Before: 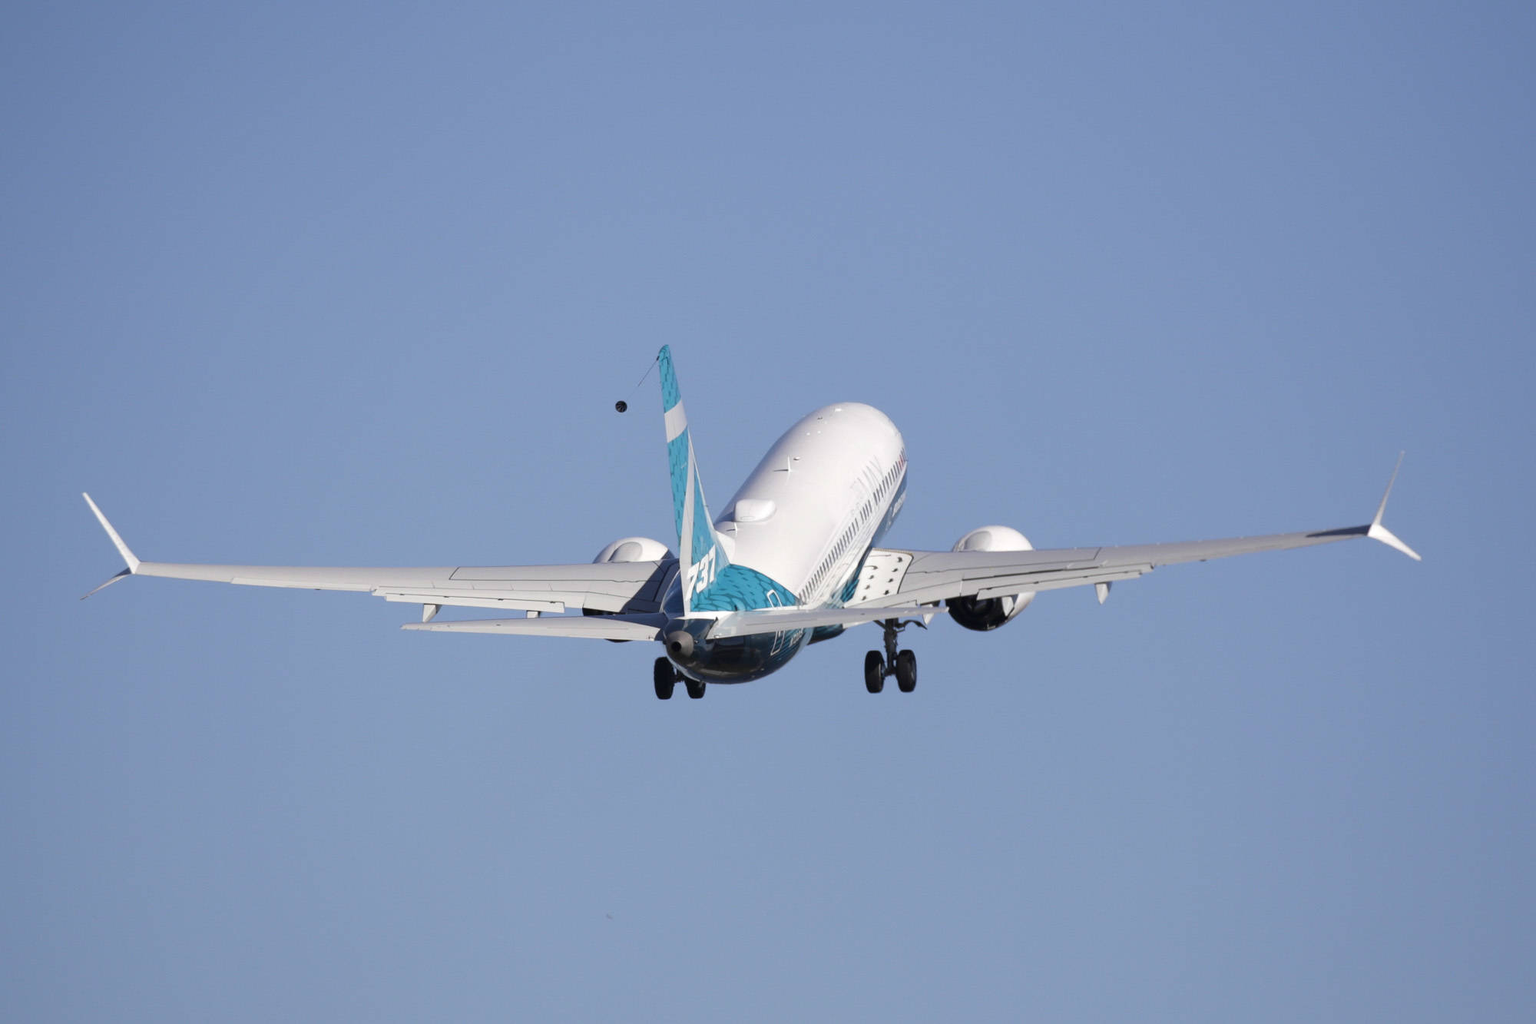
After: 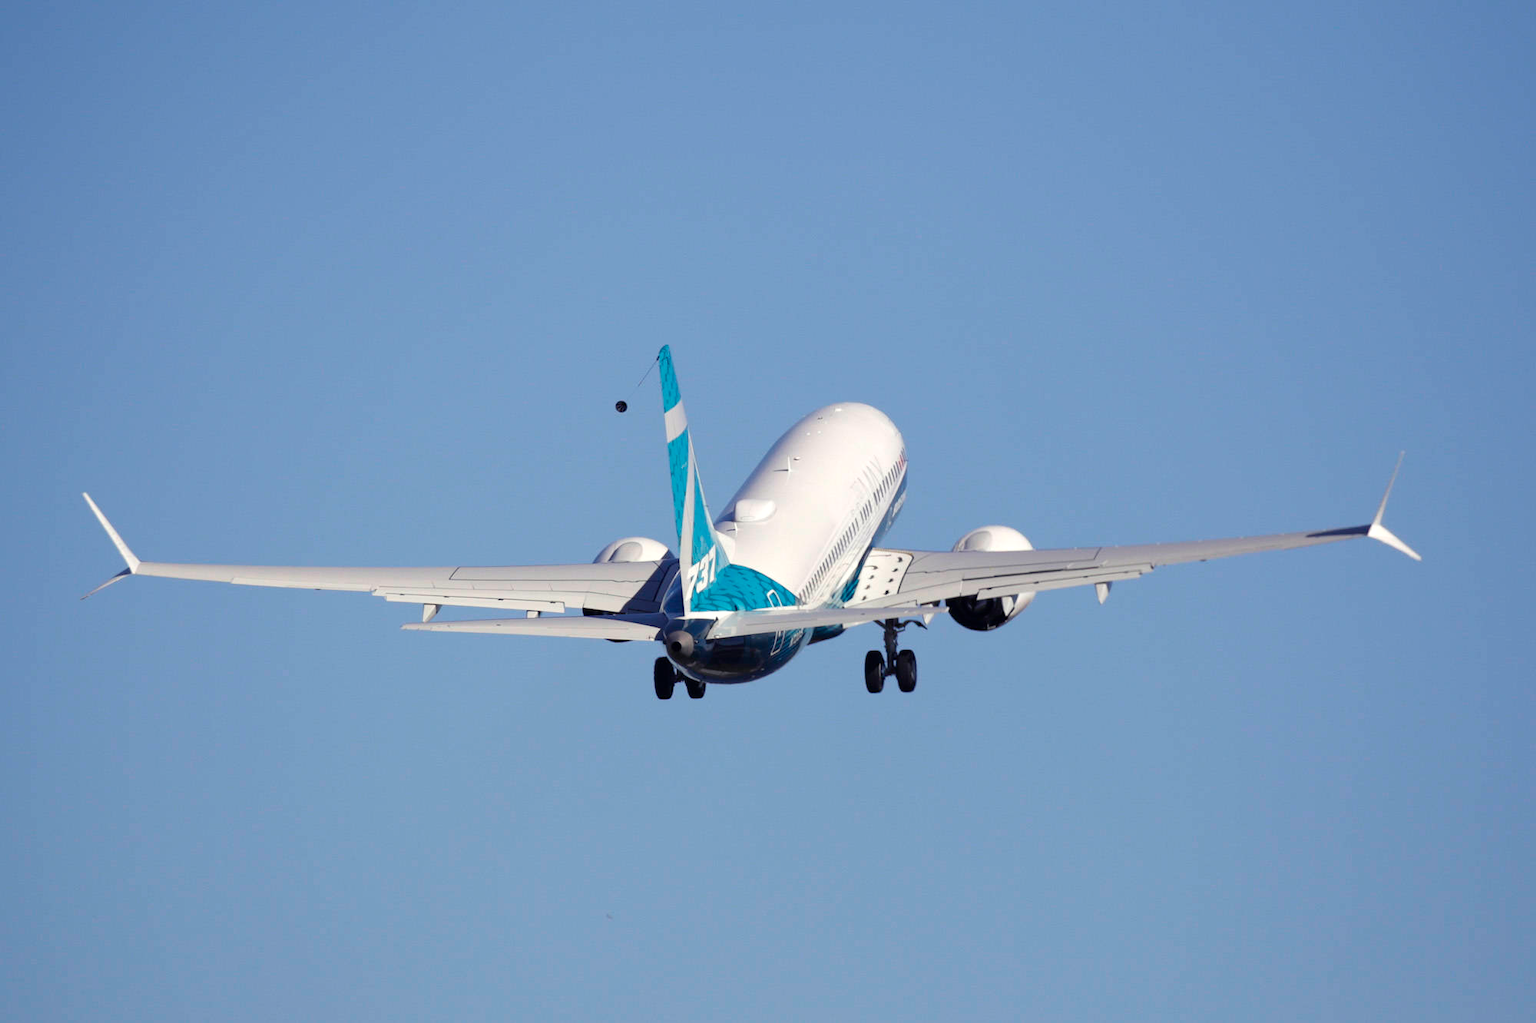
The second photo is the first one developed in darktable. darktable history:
color balance rgb: shadows lift › luminance -21.924%, shadows lift › chroma 6.632%, shadows lift › hue 272.85°, highlights gain › luminance 5.642%, highlights gain › chroma 1.289%, highlights gain › hue 89.07°, perceptual saturation grading › global saturation 0.813%, global vibrance 20%
